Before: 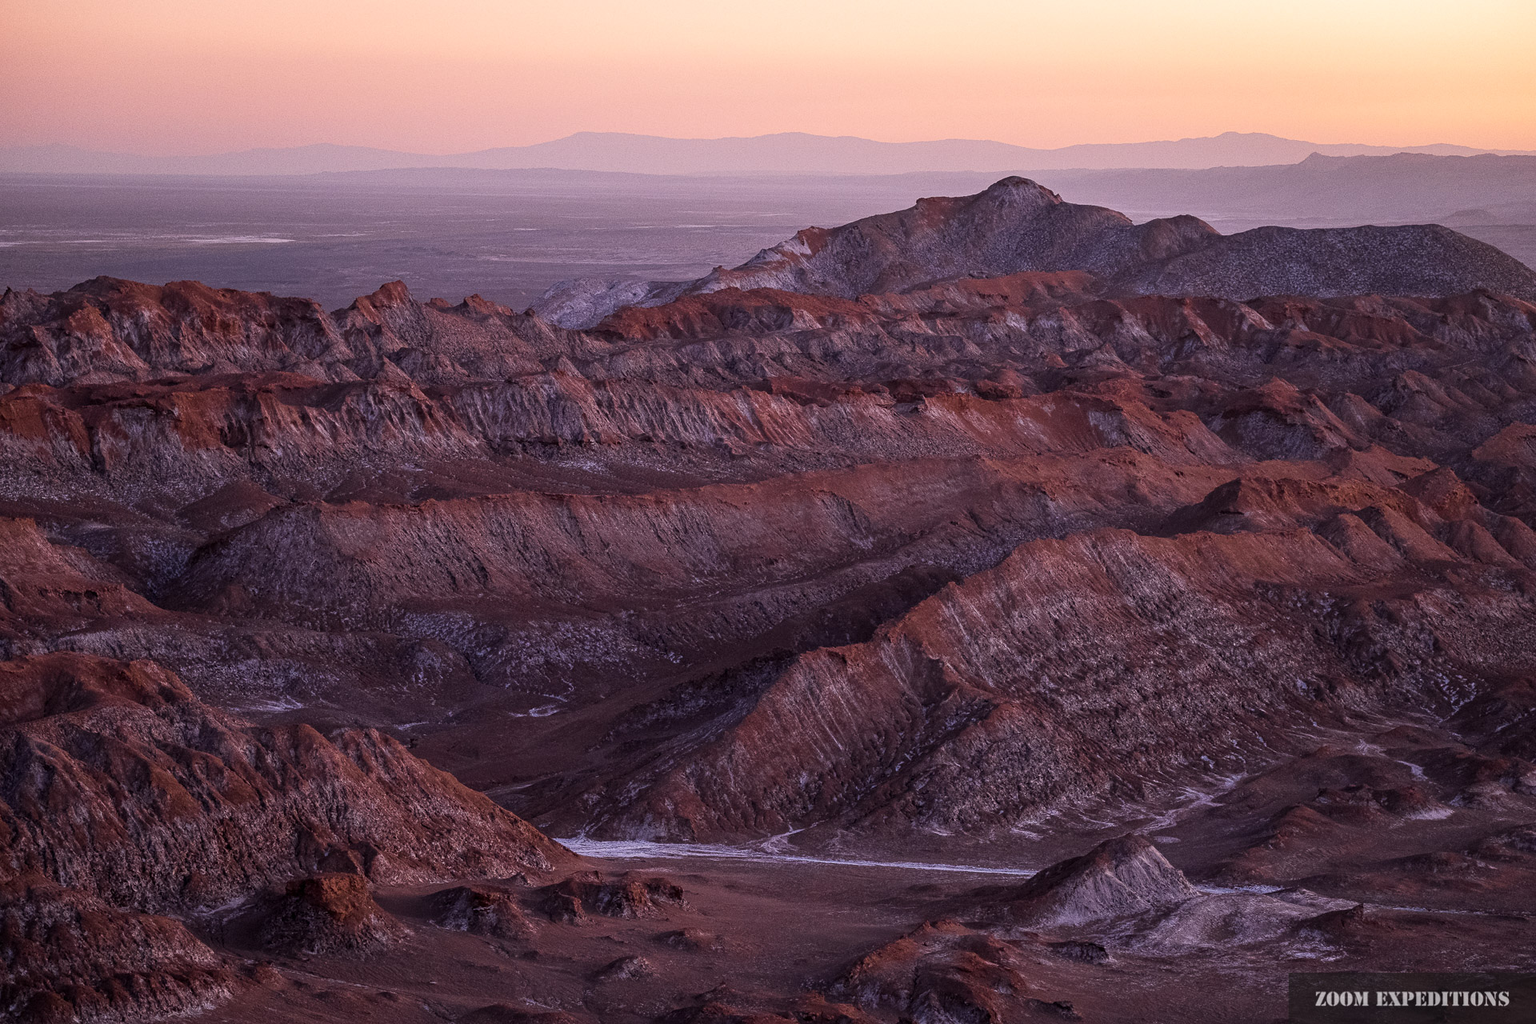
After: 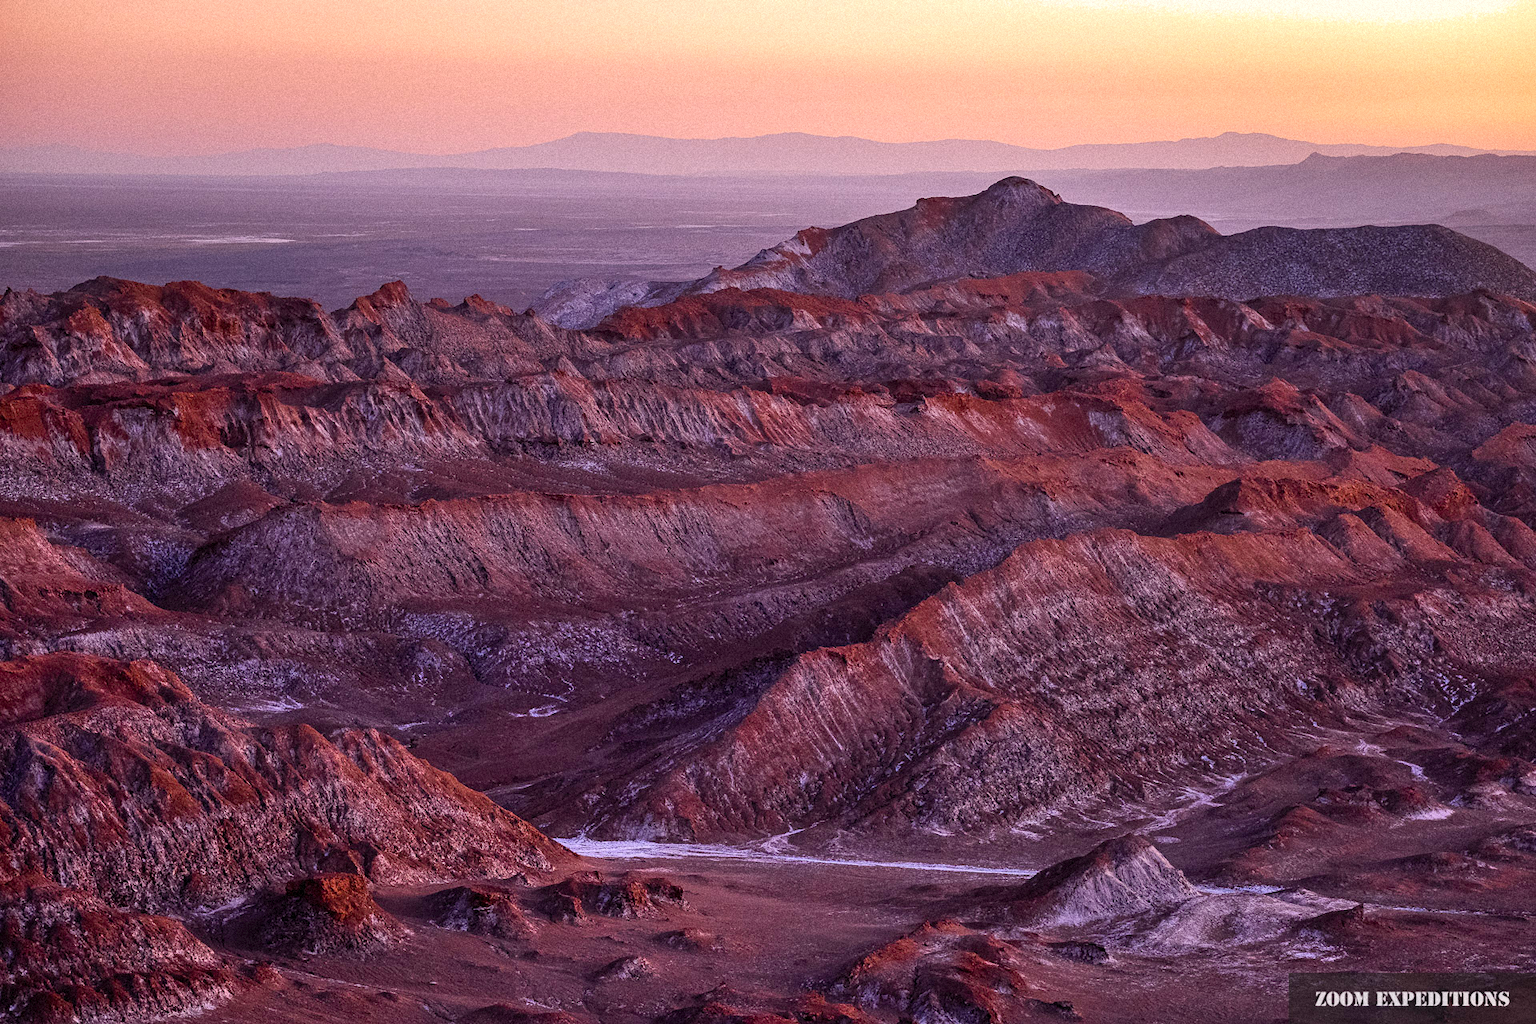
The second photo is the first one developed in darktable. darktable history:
color balance rgb: linear chroma grading › shadows 16%, perceptual saturation grading › global saturation 8%, perceptual saturation grading › shadows 4%, perceptual brilliance grading › global brilliance 2%, perceptual brilliance grading › highlights 8%, perceptual brilliance grading › shadows -4%, global vibrance 16%, saturation formula JzAzBz (2021)
grain: mid-tones bias 0%
shadows and highlights: low approximation 0.01, soften with gaussian
